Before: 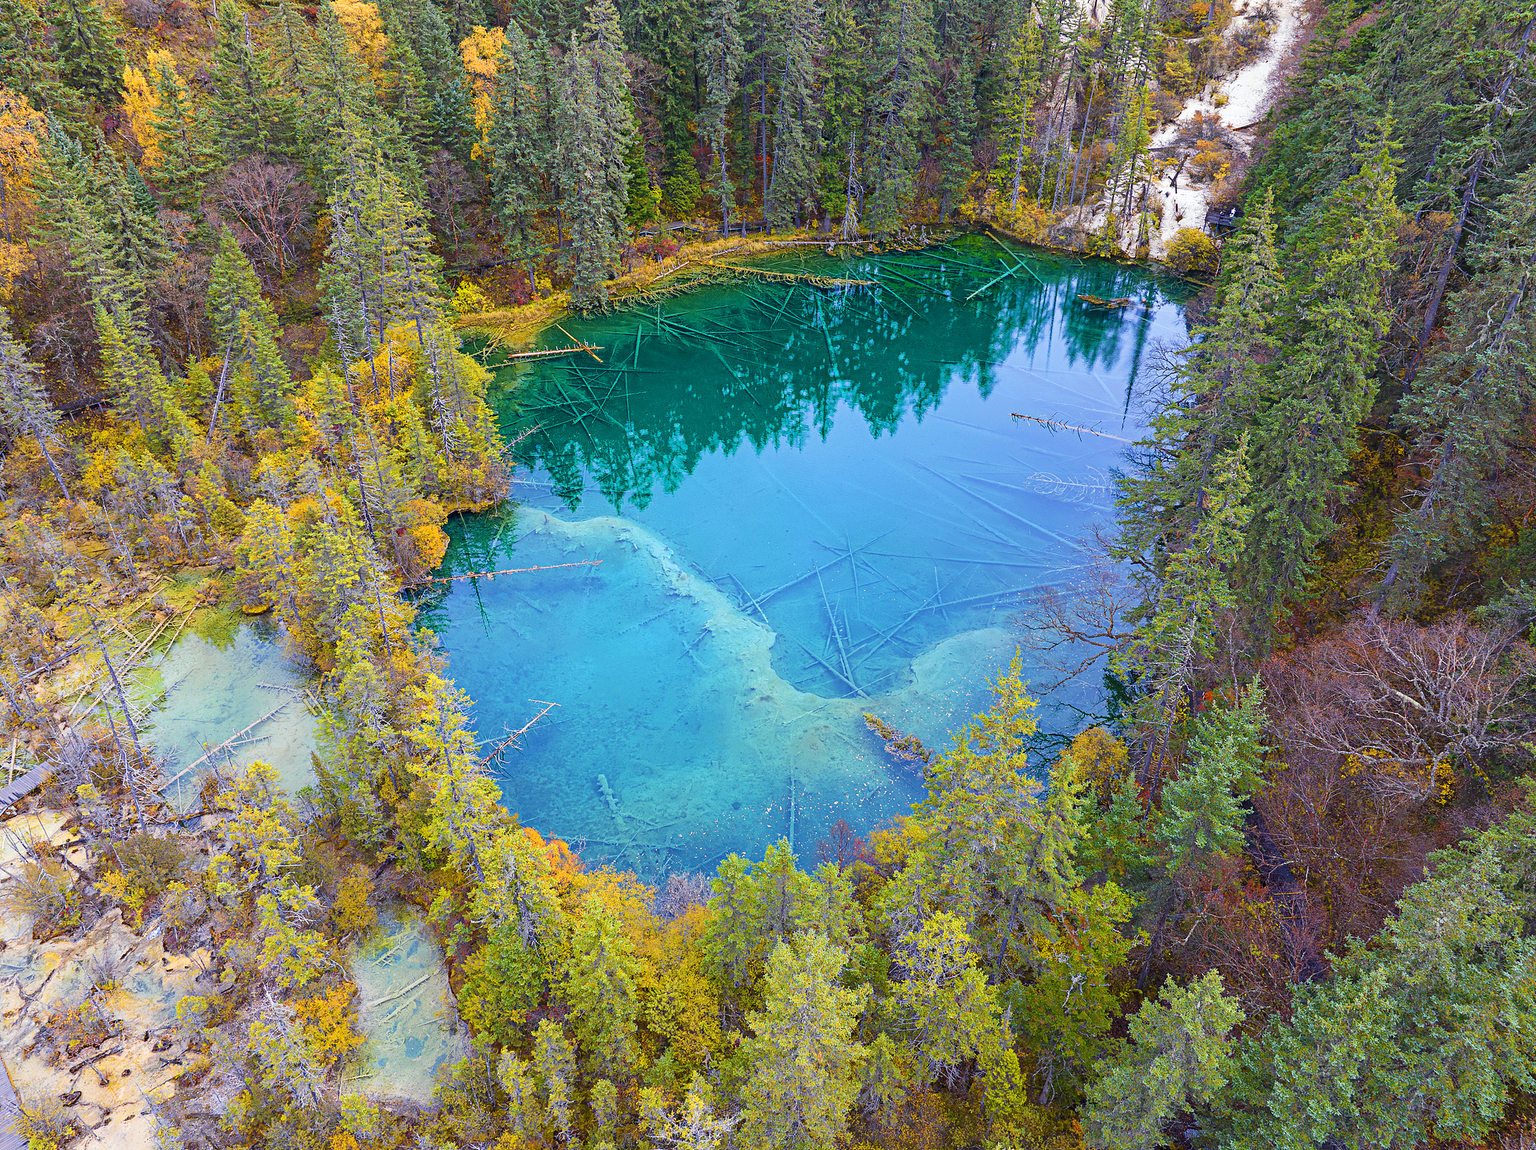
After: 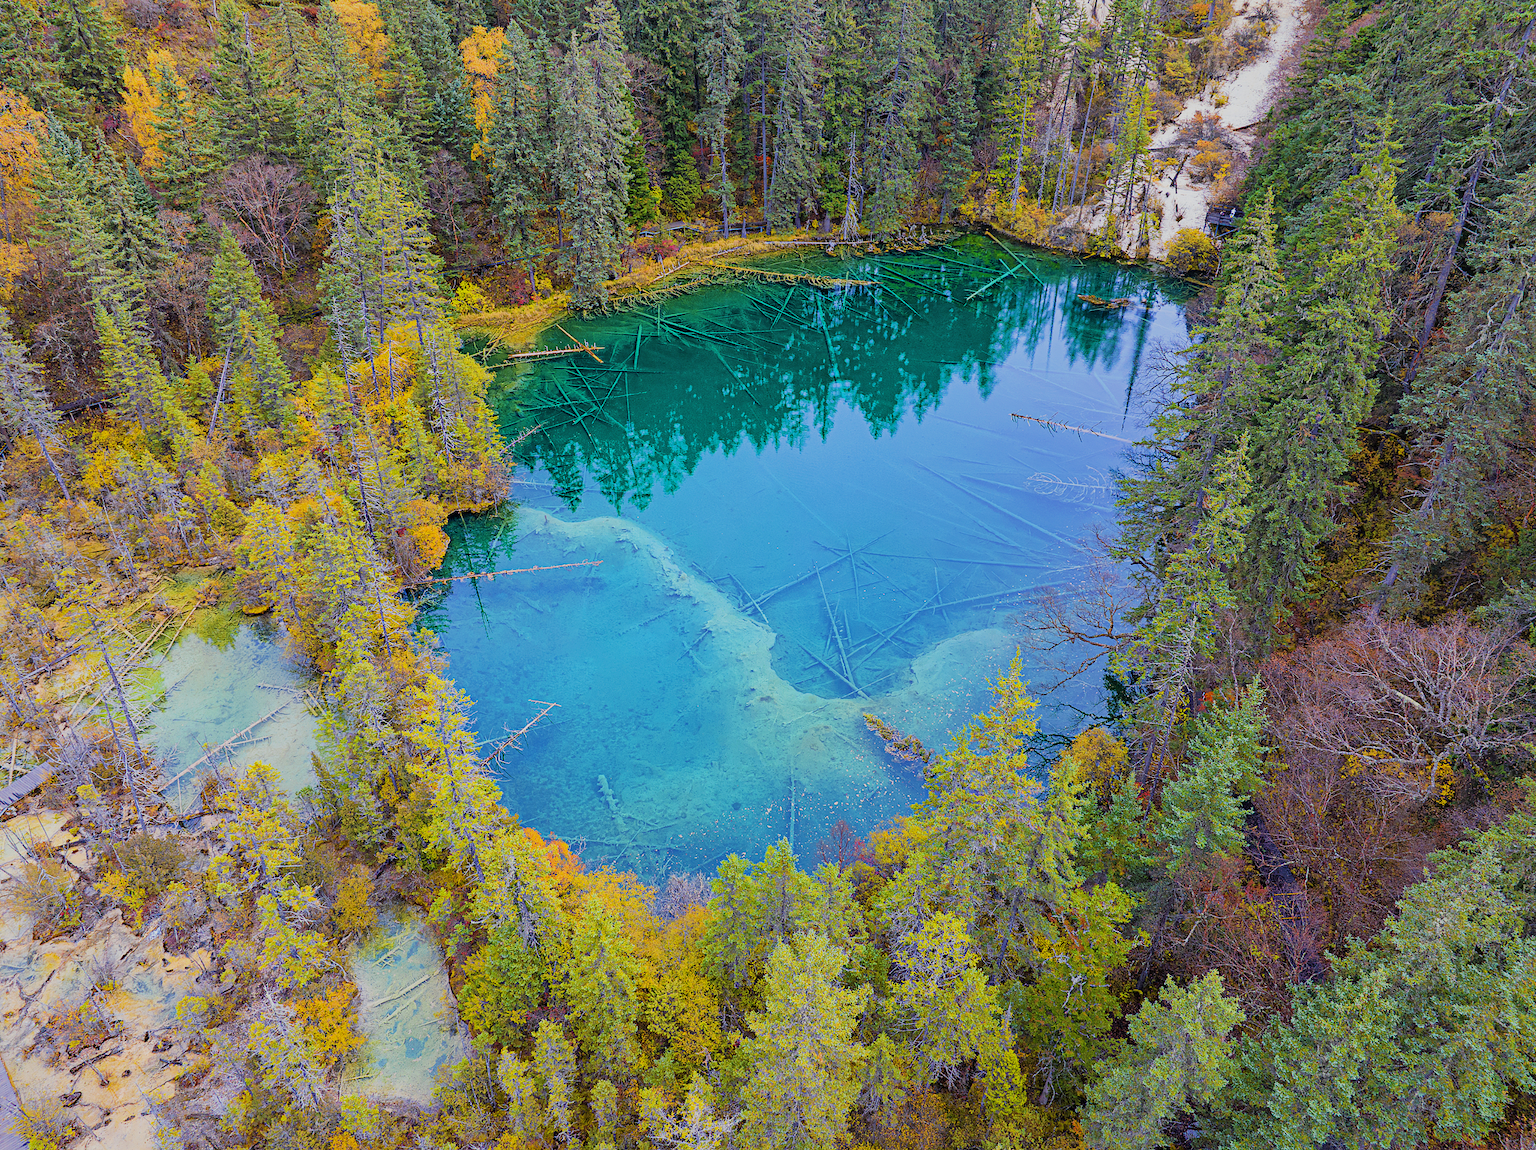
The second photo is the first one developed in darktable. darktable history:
shadows and highlights: on, module defaults
filmic rgb: threshold 3 EV, hardness 4.17, latitude 50%, contrast 1.1, preserve chrominance max RGB, color science v6 (2022), contrast in shadows safe, contrast in highlights safe, enable highlight reconstruction true
